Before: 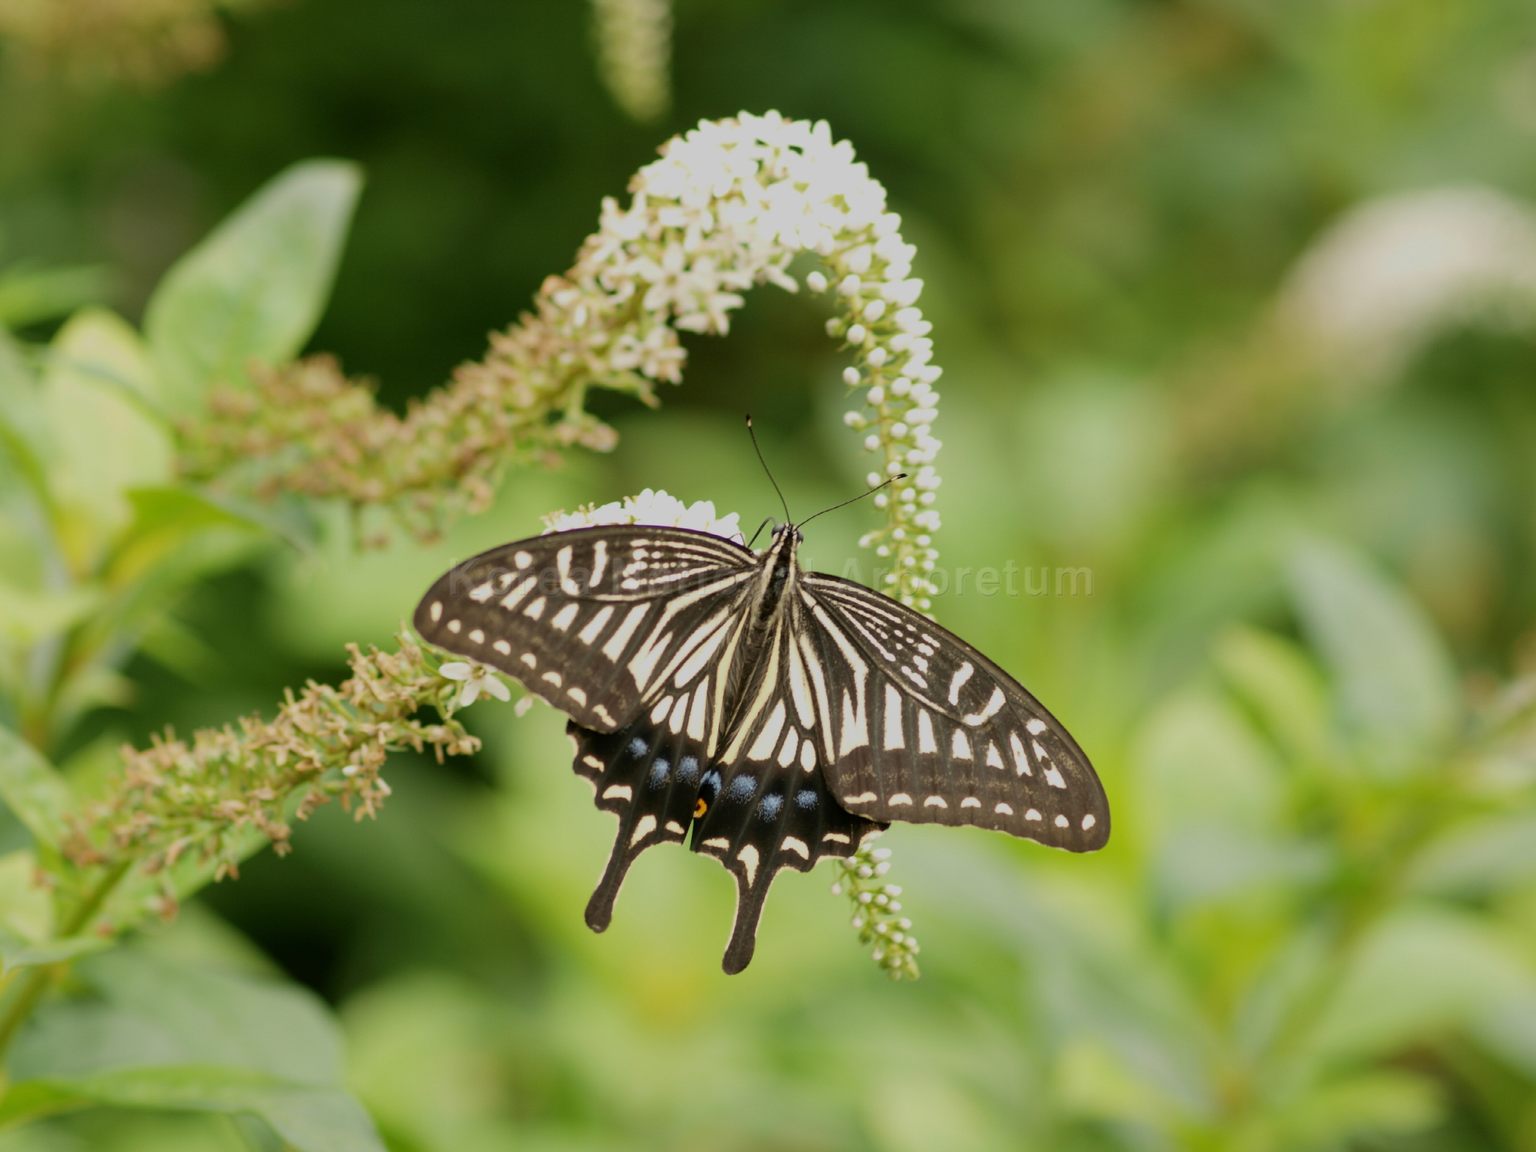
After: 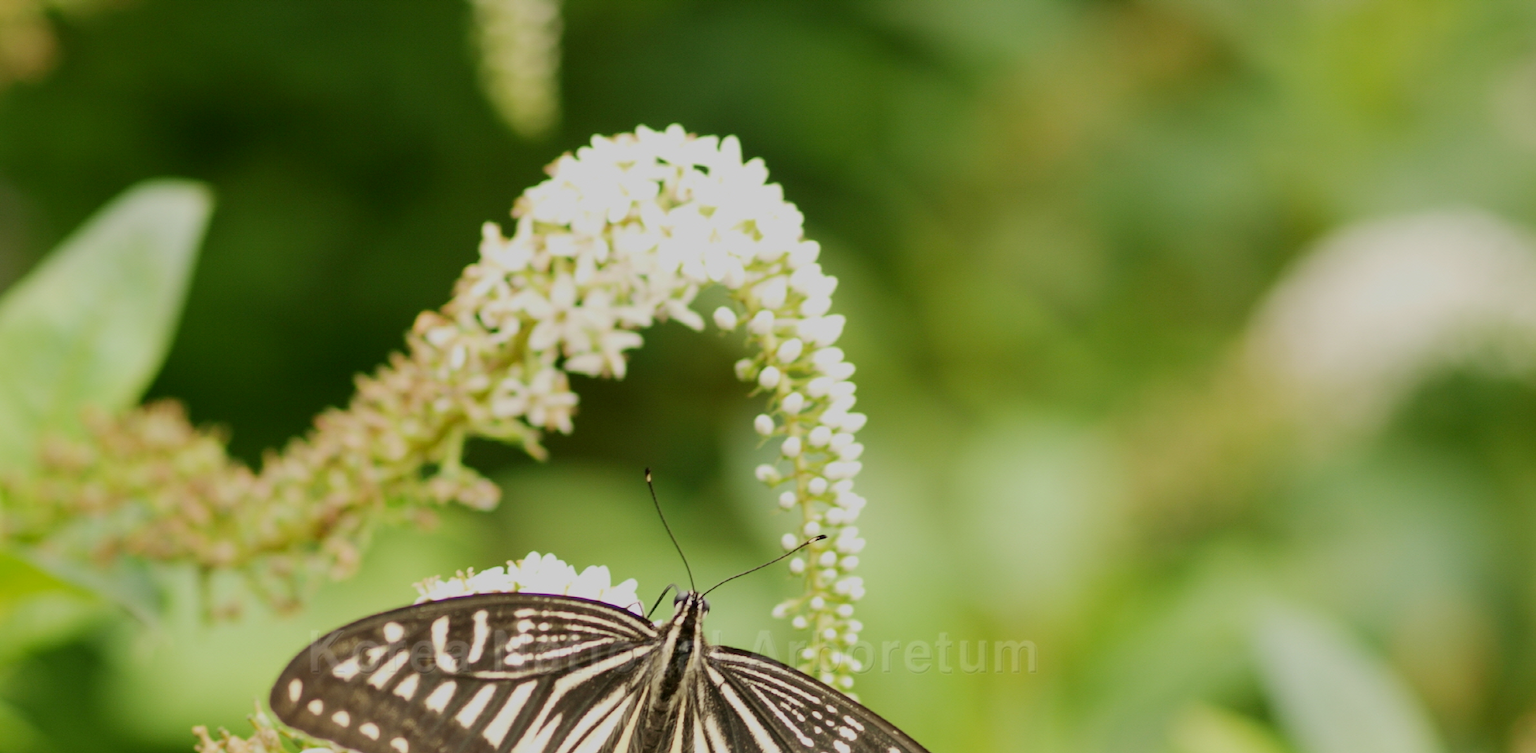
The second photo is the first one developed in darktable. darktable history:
crop and rotate: left 11.393%, bottom 42.088%
contrast brightness saturation: contrast 0.096, brightness 0.026, saturation 0.094
base curve: curves: ch0 [(0, 0) (0.235, 0.266) (0.503, 0.496) (0.786, 0.72) (1, 1)], preserve colors none
